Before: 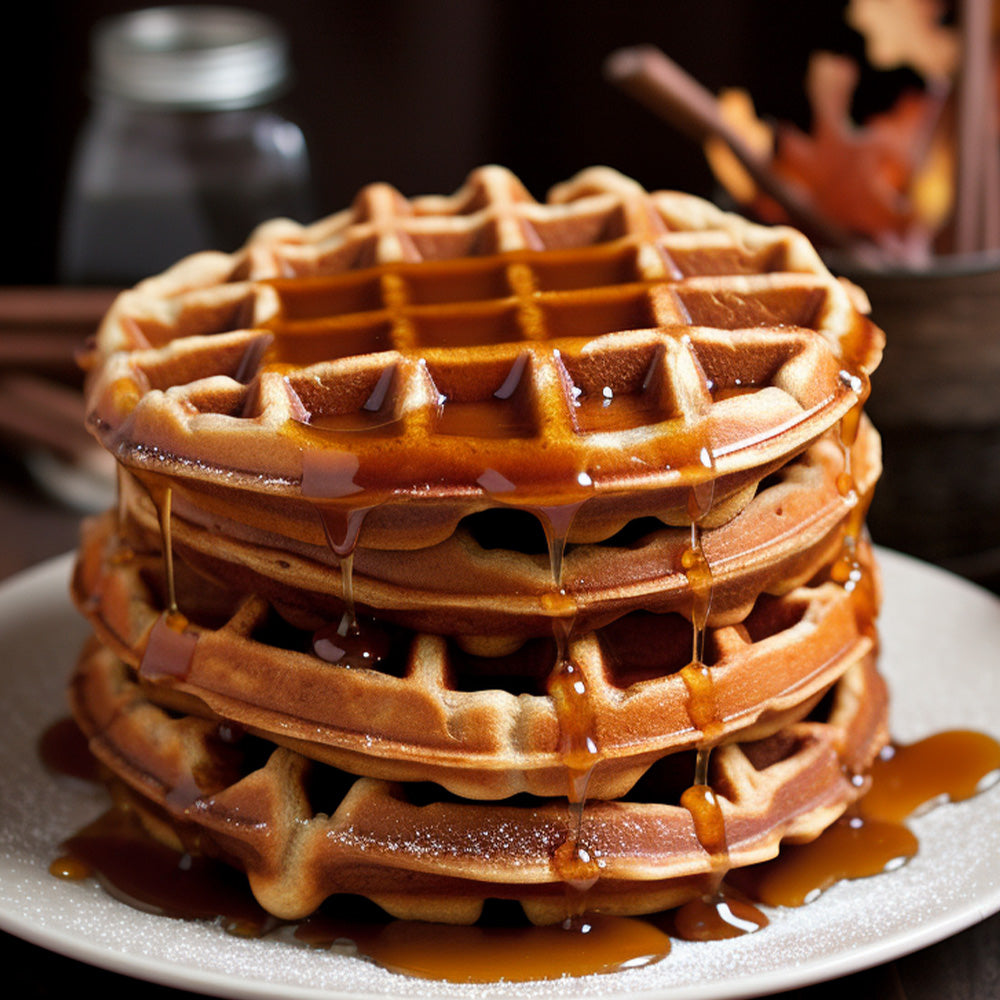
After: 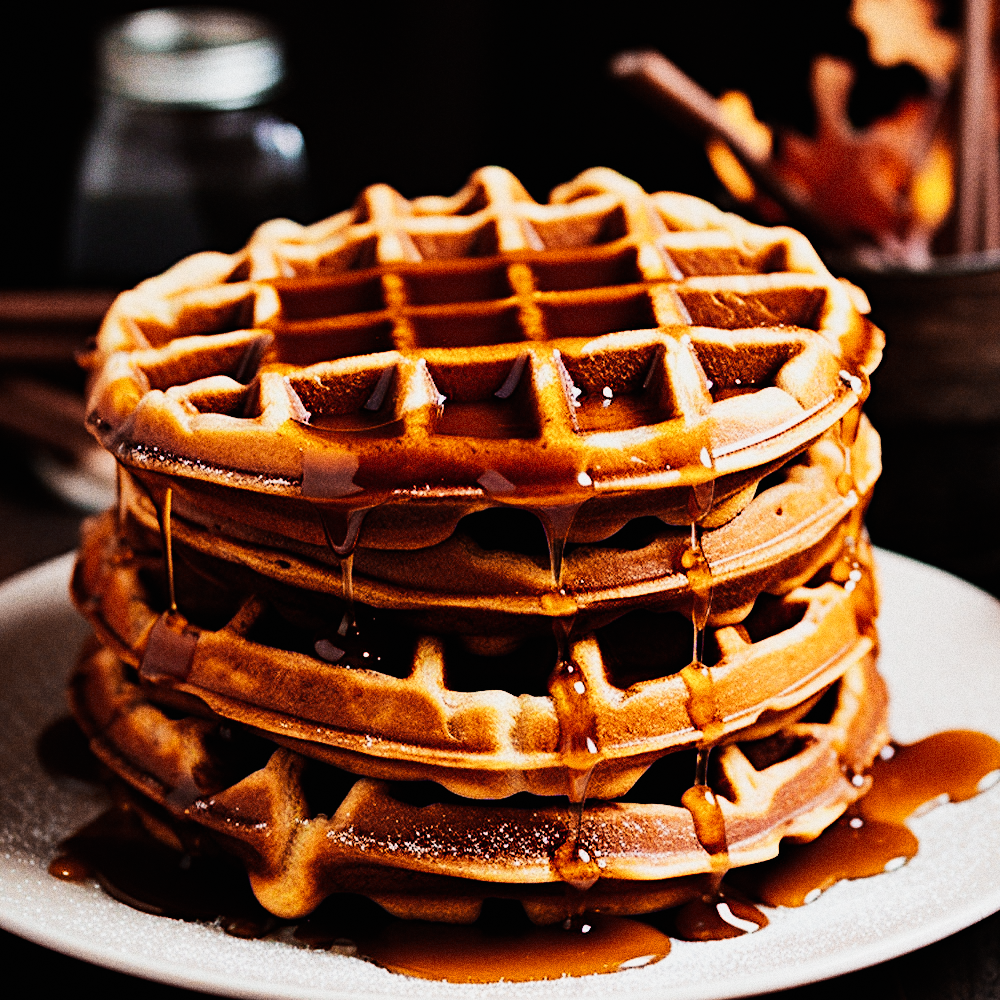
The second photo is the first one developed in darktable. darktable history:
color balance rgb: global offset › luminance 0.71%, perceptual saturation grading › global saturation -11.5%, perceptual brilliance grading › highlights 17.77%, perceptual brilliance grading › mid-tones 31.71%, perceptual brilliance grading › shadows -31.01%, global vibrance 50%
color equalizer "japanese film stock": saturation › orange 1.18, saturation › yellow 0.72, saturation › blue 1.06, hue › orange -18.53, hue › yellow 20.48, hue › green -0.98, hue › blue -10.73, brightness › orange 1.06, brightness › yellow 0.737, brightness › blue 0.905, node placement 8°
diffuse or sharpen "sharpen demosaicing: AA filter": edge sensitivity 1, 1st order anisotropy 100%, 2nd order anisotropy 100%, 3rd order anisotropy 100%, 4th order anisotropy 100%, 1st order speed -25%, 2nd order speed -25%, 3rd order speed -25%, 4th order speed -25%
grain "silver grain": coarseness 0.09 ISO, strength 40%
sigmoid: contrast 1.8, skew -0.2, preserve hue 0%, red attenuation 0.1, red rotation 0.035, green attenuation 0.1, green rotation -0.017, blue attenuation 0.15, blue rotation -0.052, base primaries Rec2020
exposure "magic lantern defaults": compensate highlight preservation false
